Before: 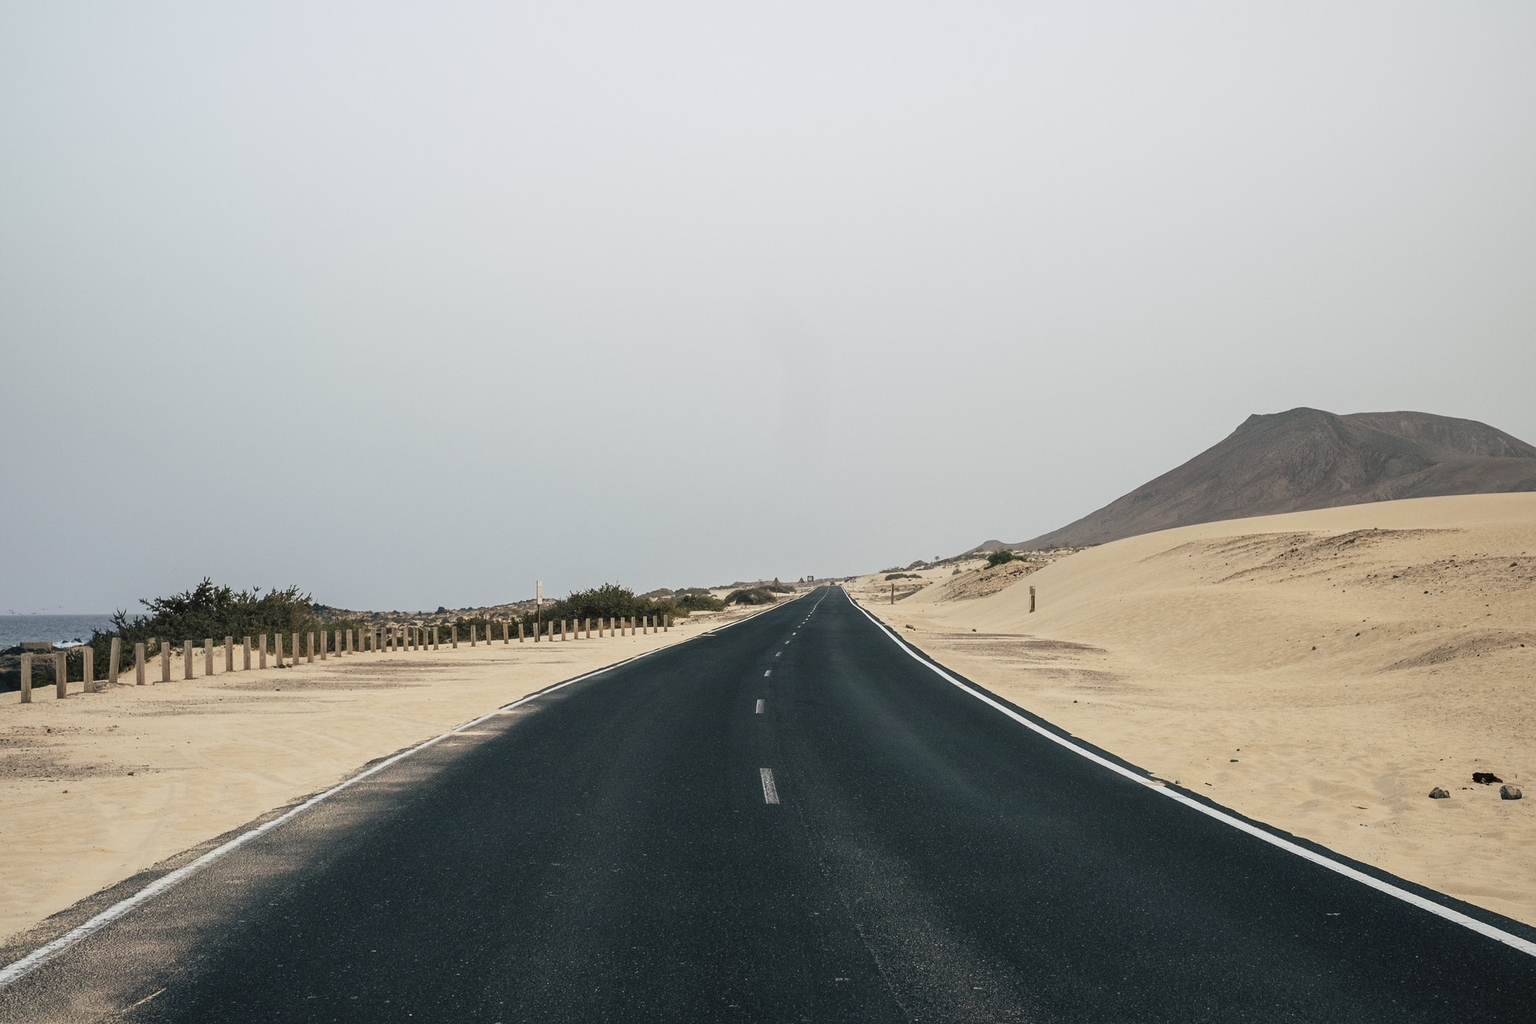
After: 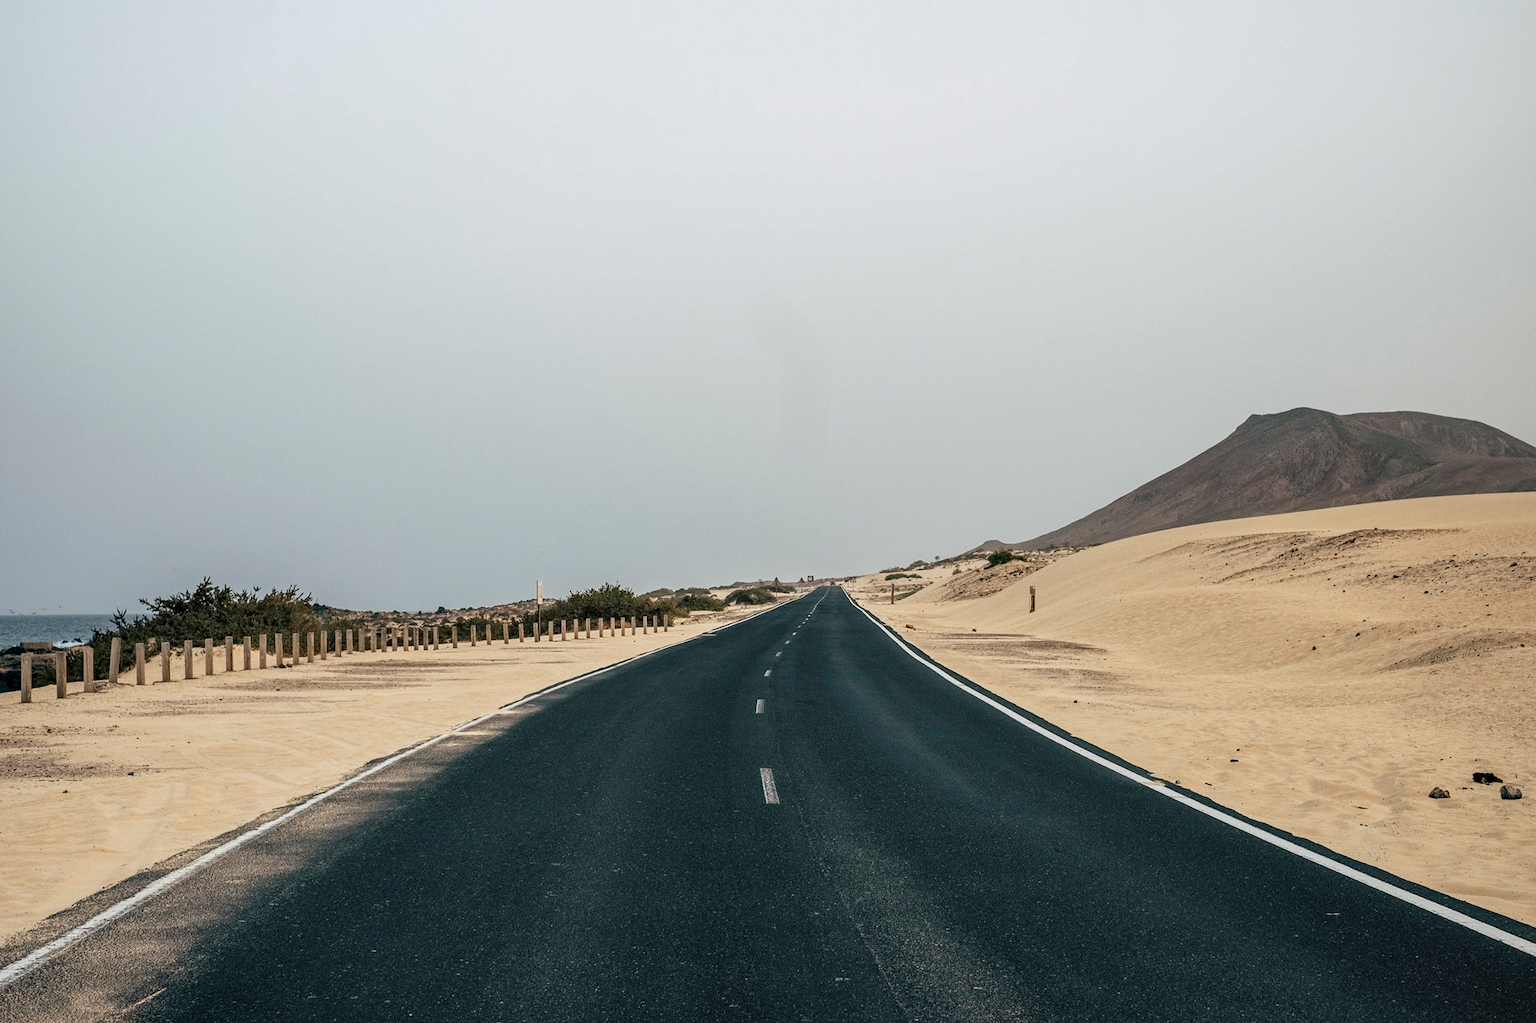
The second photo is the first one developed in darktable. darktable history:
contrast brightness saturation: saturation -0.05
local contrast: on, module defaults
tone equalizer: on, module defaults
haze removal: compatibility mode true, adaptive false
